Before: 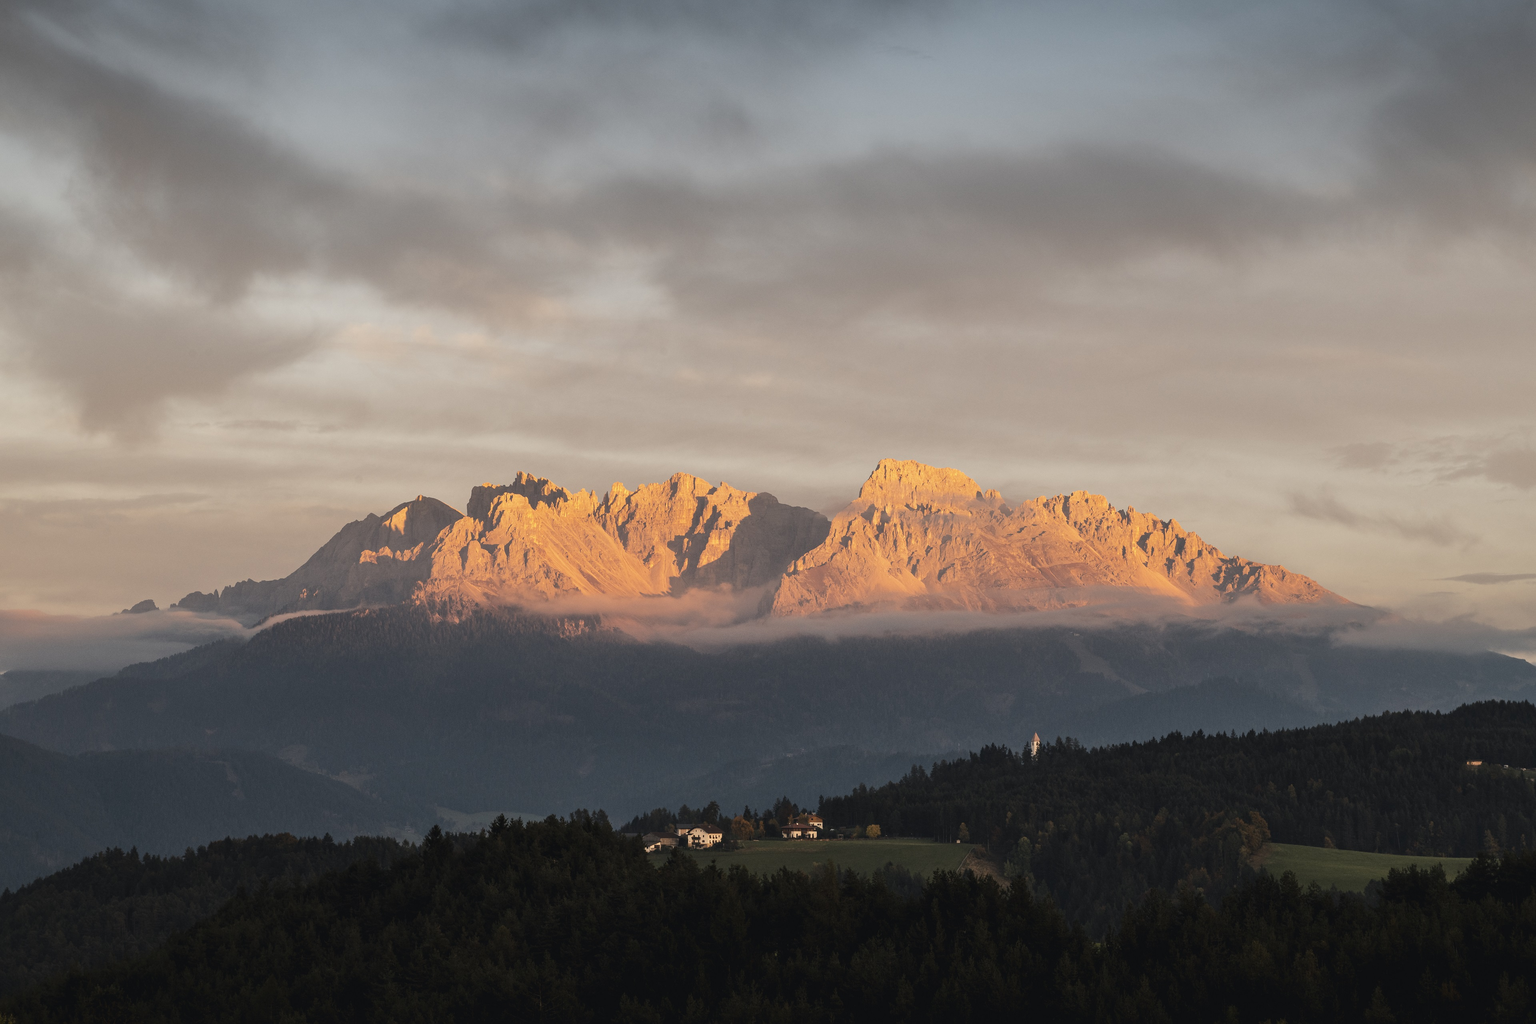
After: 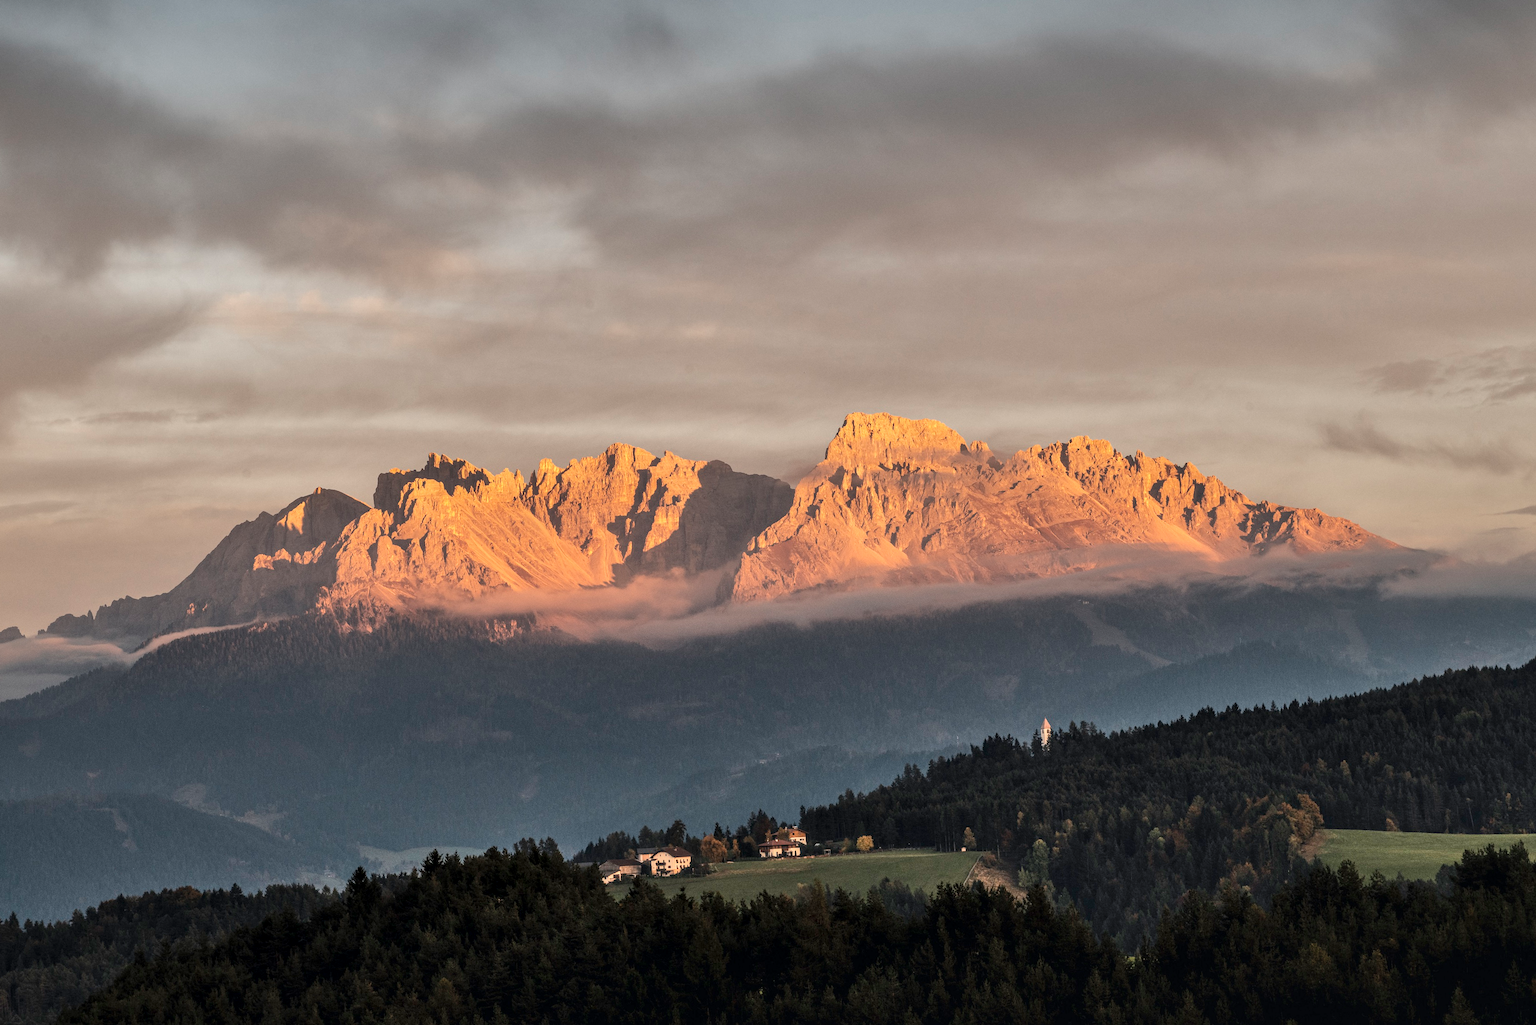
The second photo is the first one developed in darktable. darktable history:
shadows and highlights: low approximation 0.01, soften with gaussian
local contrast: highlights 35%, detail 134%
crop and rotate: angle 3.45°, left 5.809%, top 5.689%
